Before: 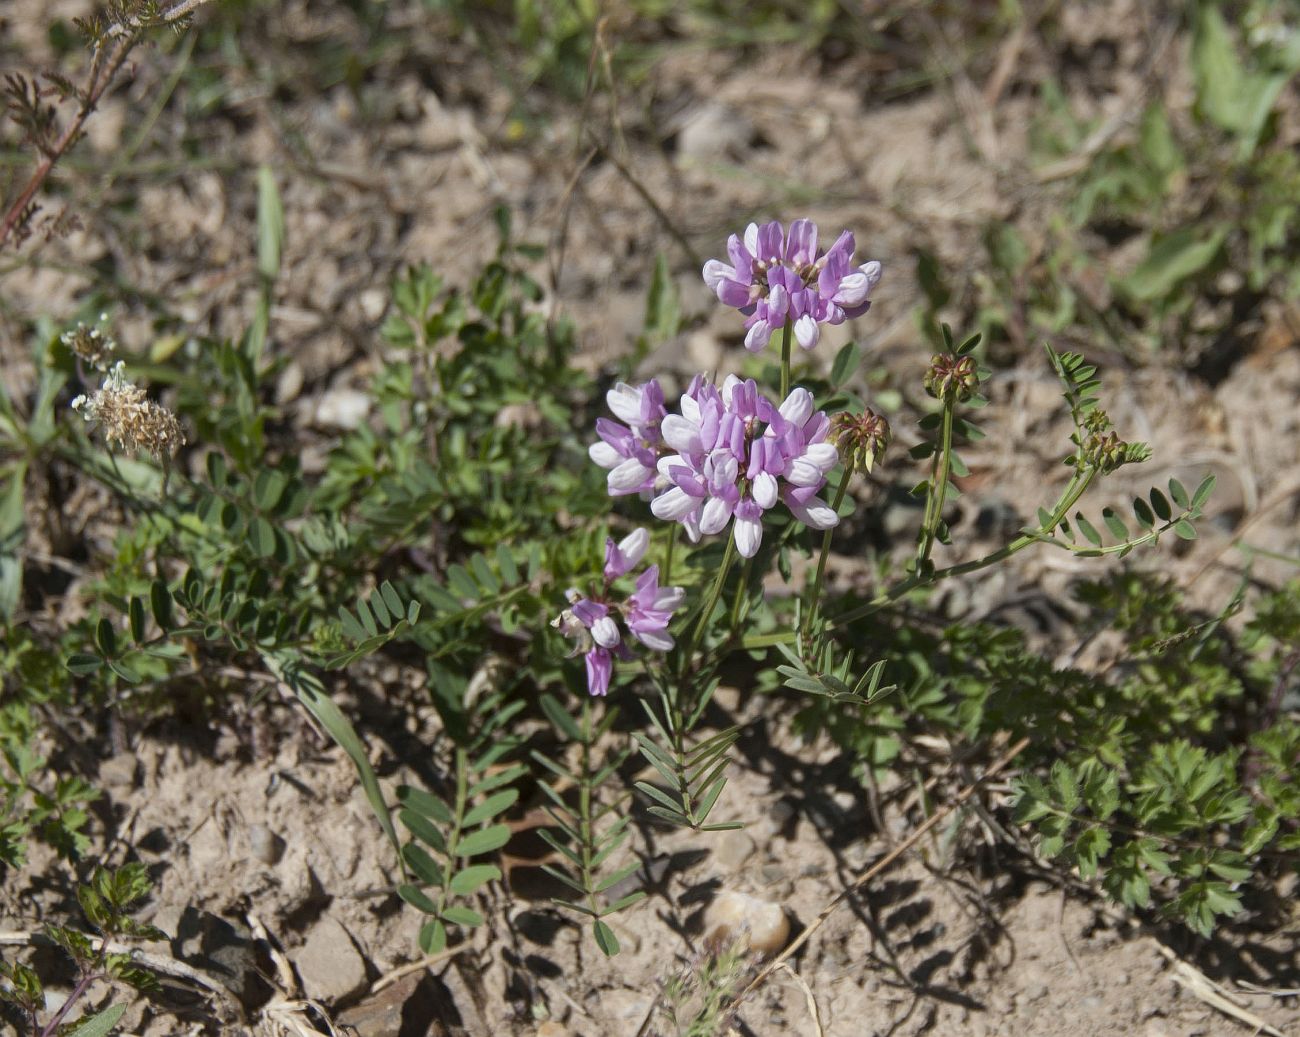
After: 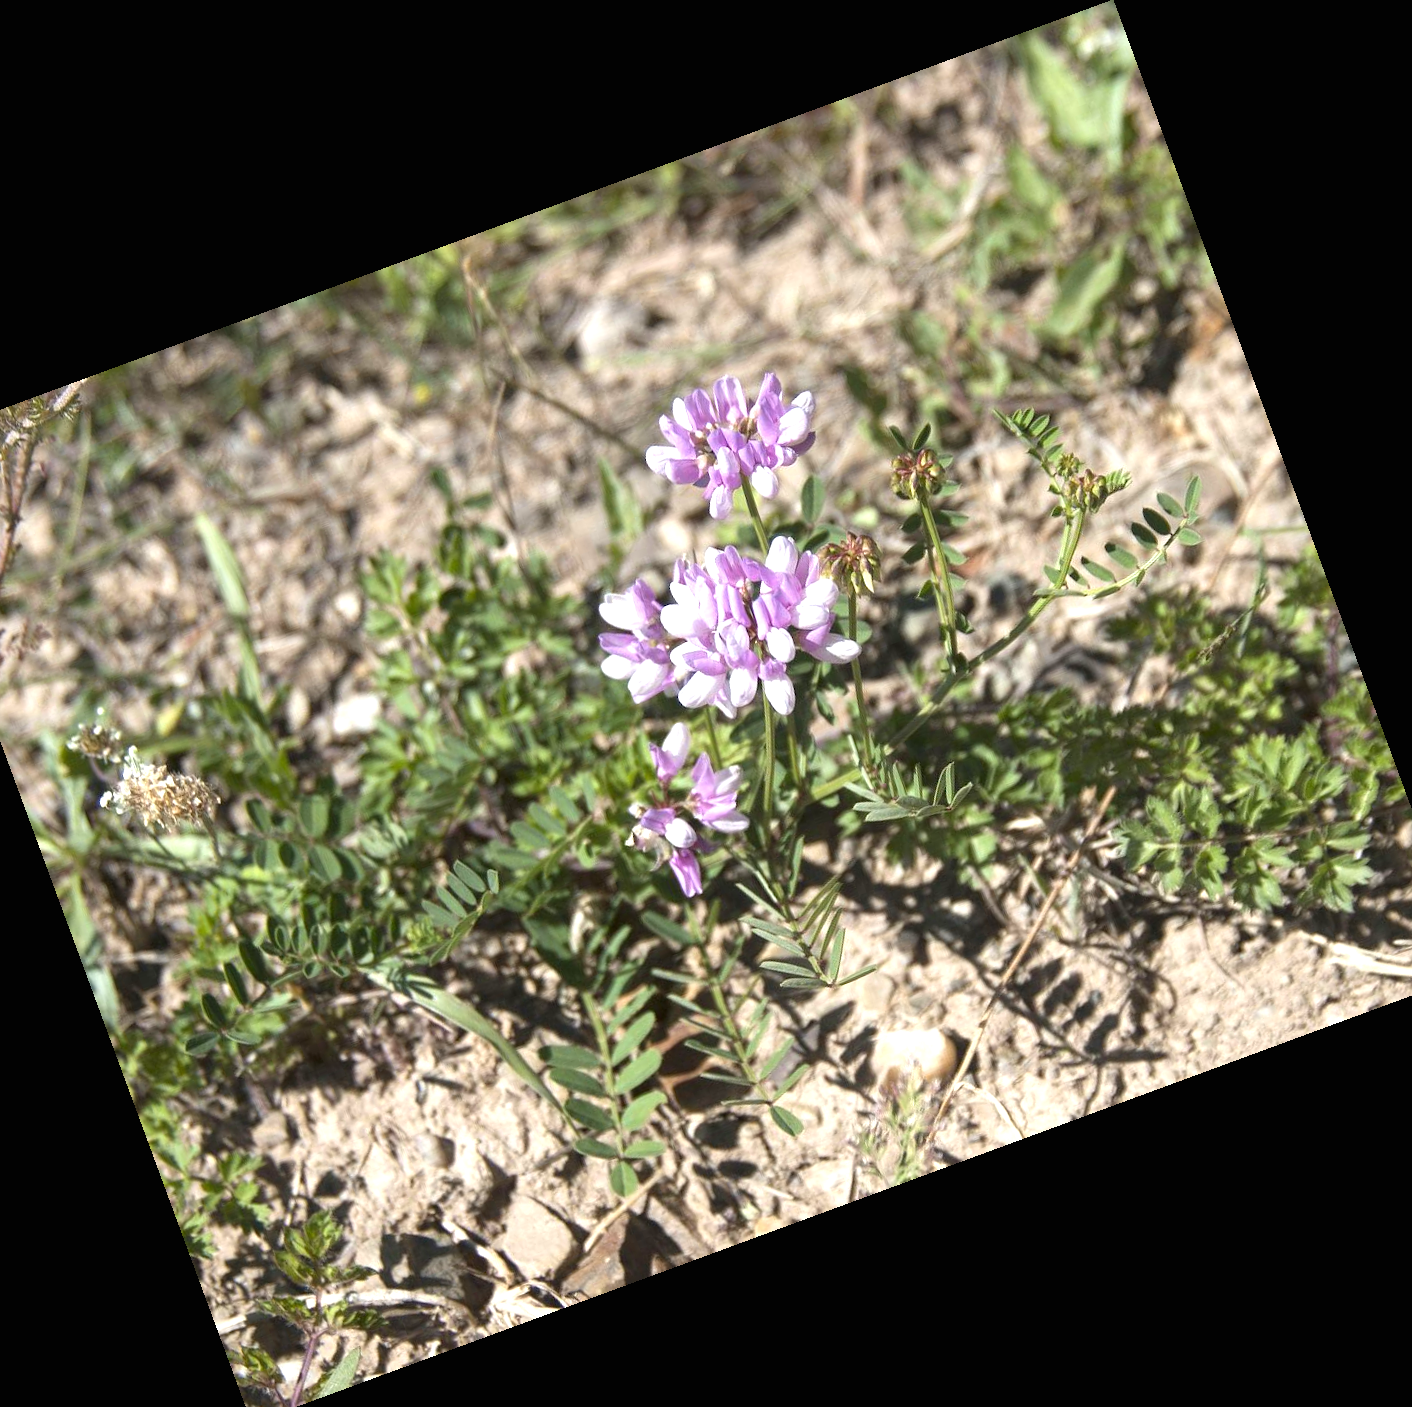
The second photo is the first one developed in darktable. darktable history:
crop and rotate: angle 20.24°, left 6.76%, right 3.737%, bottom 1.06%
exposure: black level correction 0, exposure 1.104 EV, compensate highlight preservation false
